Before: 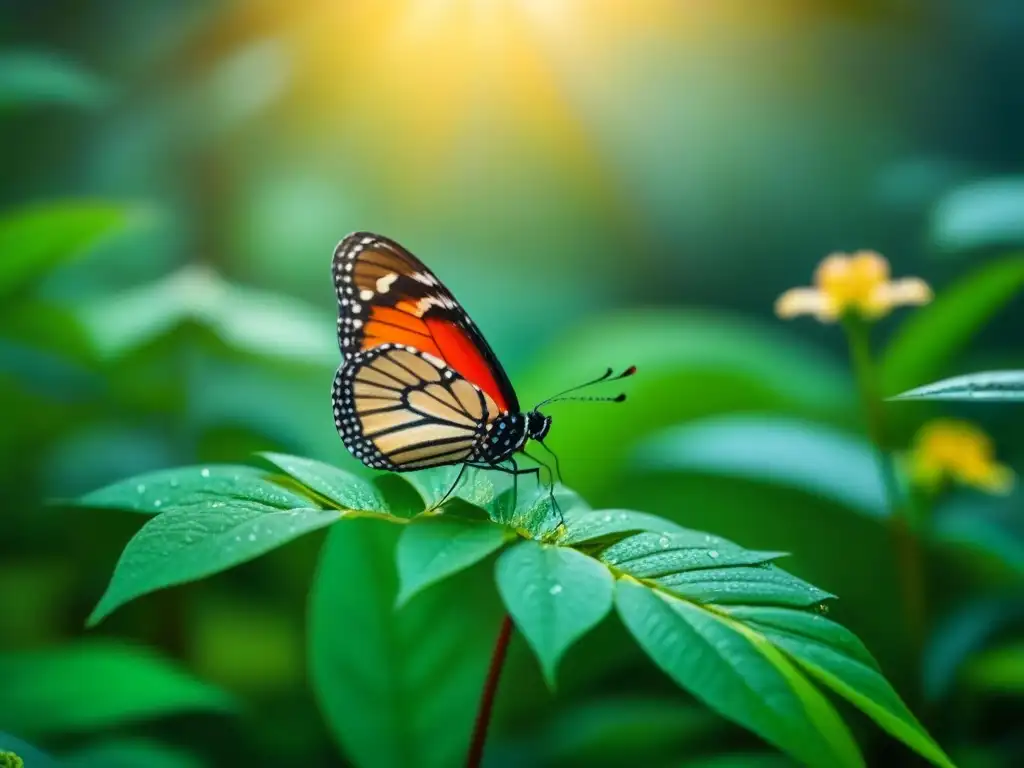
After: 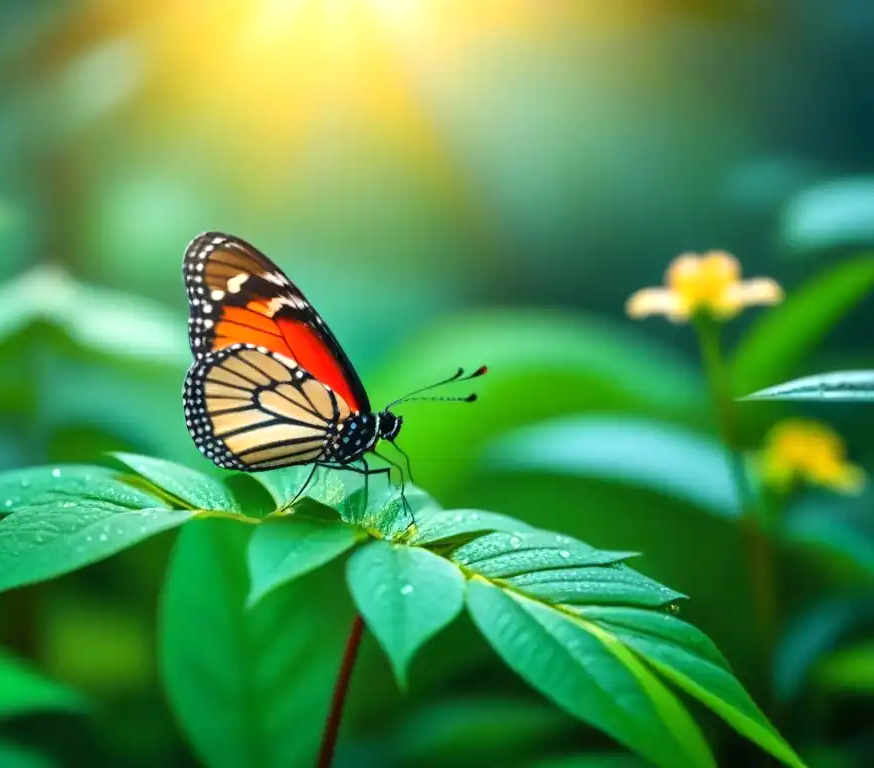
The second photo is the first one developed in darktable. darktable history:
crop and rotate: left 14.632%
exposure: exposure 0.373 EV, compensate exposure bias true, compensate highlight preservation false
